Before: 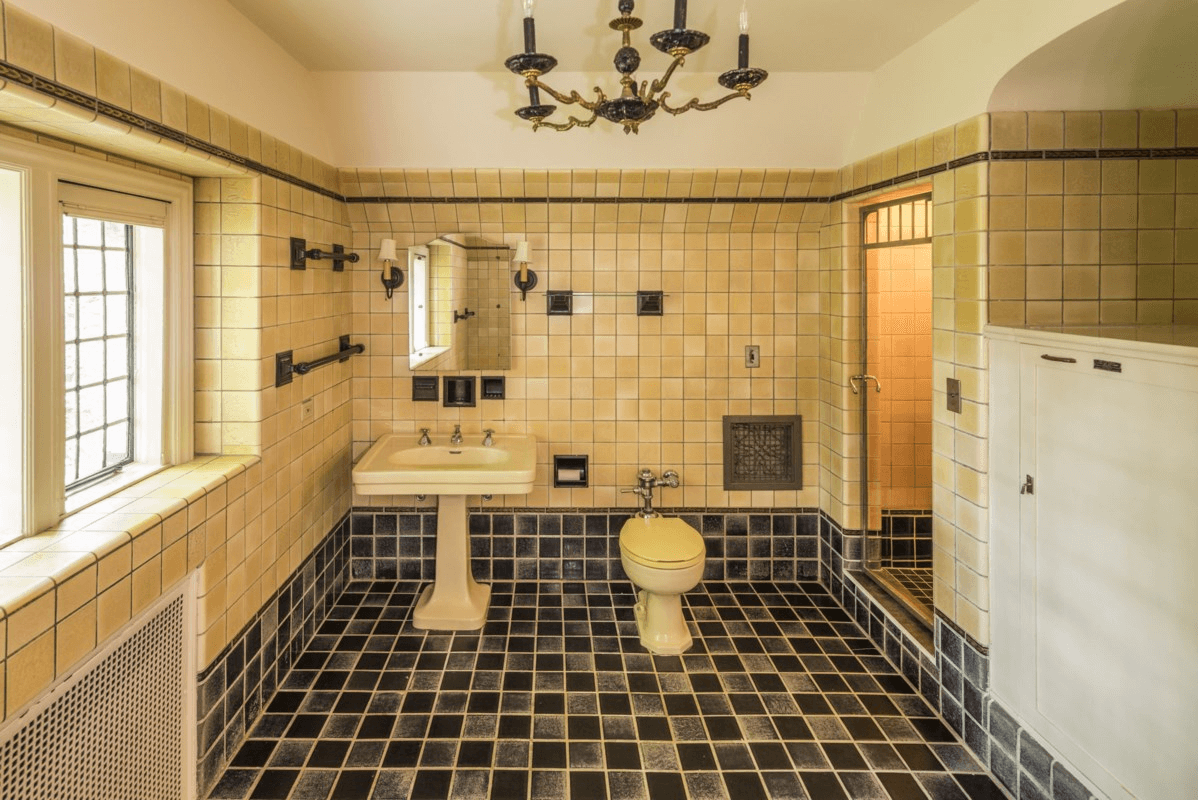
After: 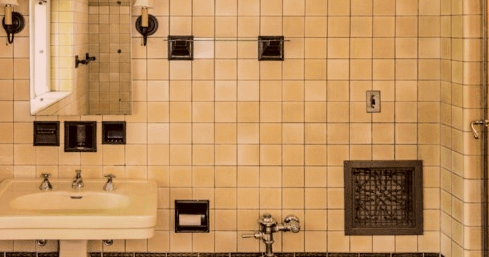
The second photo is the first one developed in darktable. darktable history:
crop: left 31.675%, top 31.93%, right 27.456%, bottom 35.839%
filmic rgb: black relative exposure -5.1 EV, white relative exposure 3.98 EV, hardness 2.88, contrast 1.3, highlights saturation mix -29.18%, iterations of high-quality reconstruction 0
color correction: highlights a* 10.18, highlights b* 9.75, shadows a* 8.55, shadows b* 8.44, saturation 0.799
